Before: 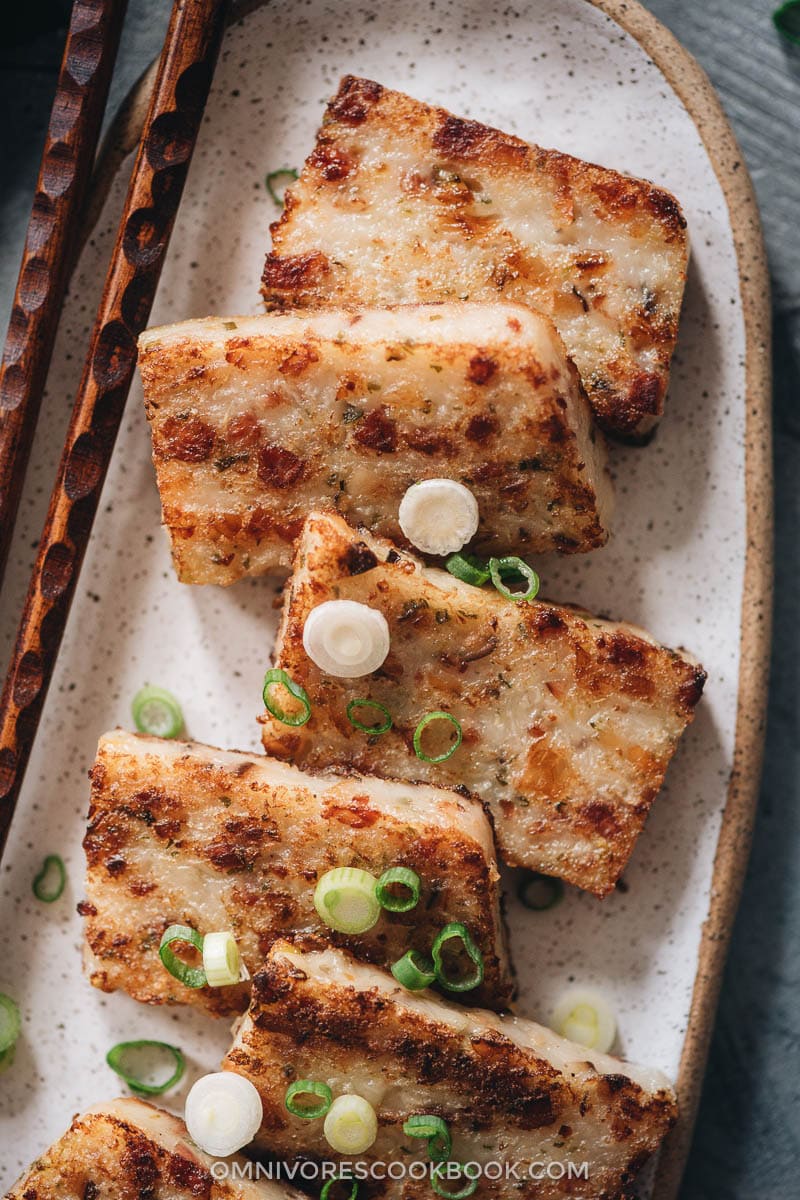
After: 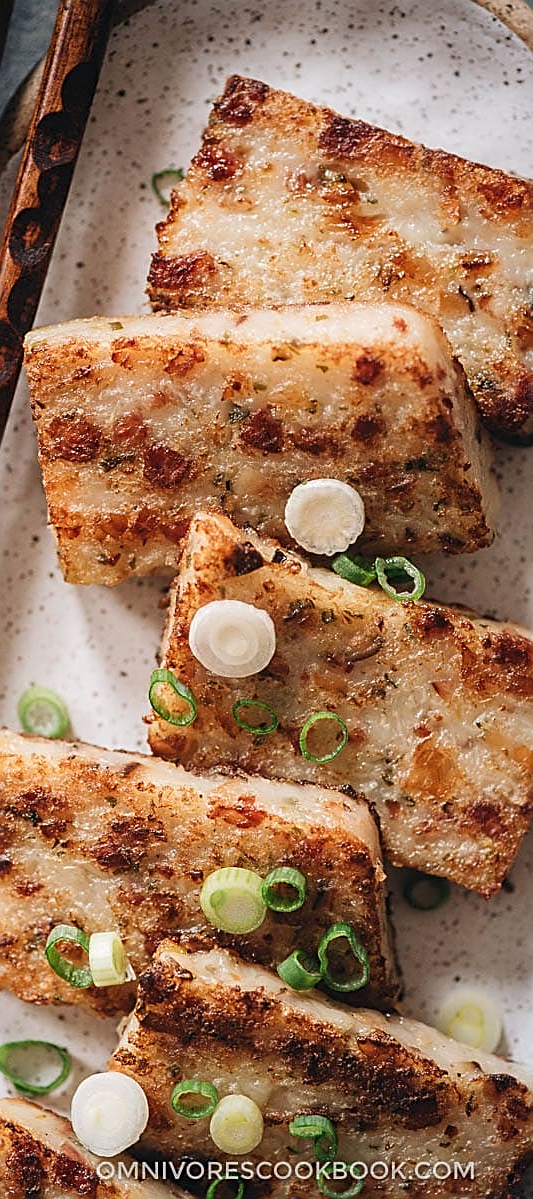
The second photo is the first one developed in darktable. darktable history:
sharpen: amount 0.75
crop and rotate: left 14.292%, right 19.041%
